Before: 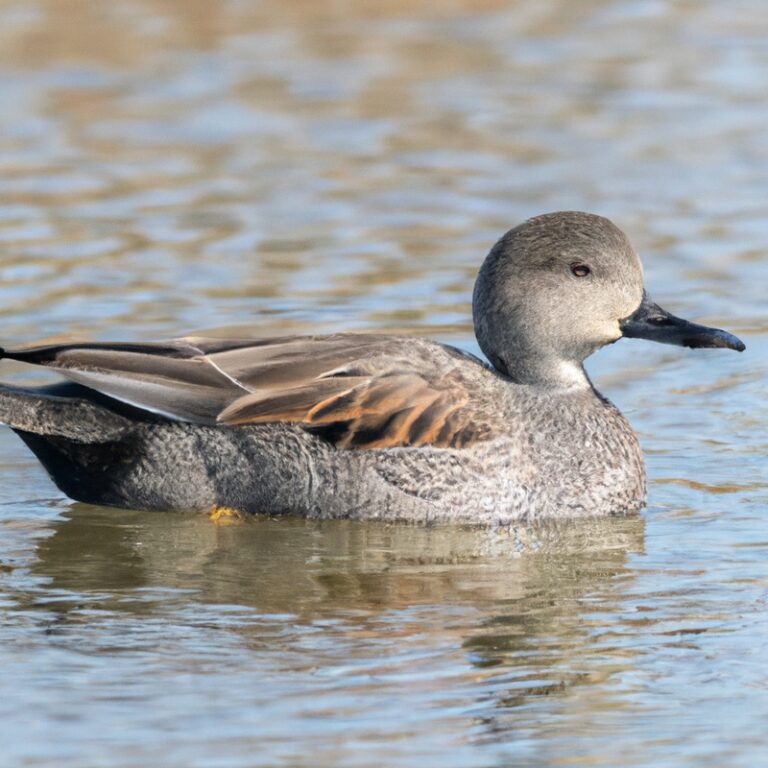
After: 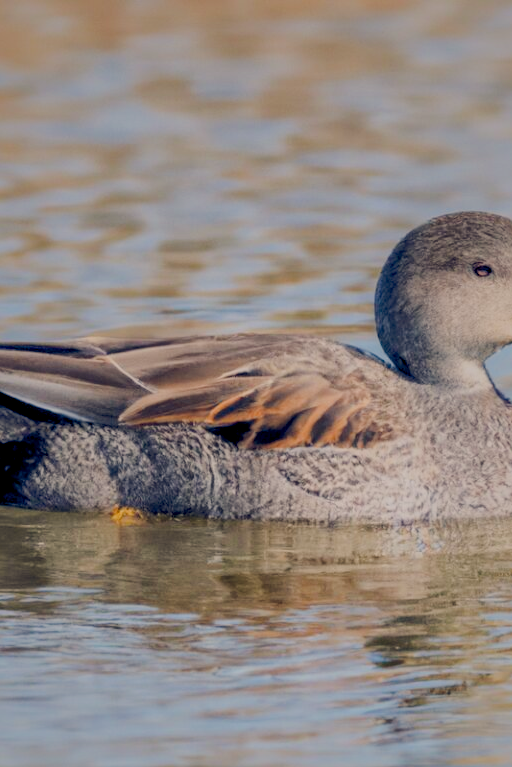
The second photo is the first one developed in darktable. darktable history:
filmic rgb: black relative exposure -6.12 EV, white relative exposure 6.95 EV, threshold 5.99 EV, hardness 2.26, enable highlight reconstruction true
crop and rotate: left 12.777%, right 20.546%
color balance rgb: highlights gain › chroma 2.993%, highlights gain › hue 60.23°, global offset › luminance -0.28%, global offset › chroma 0.306%, global offset › hue 261.95°, perceptual saturation grading › global saturation 15.201%, perceptual saturation grading › highlights -19.643%, perceptual saturation grading › shadows 20.055%, global vibrance 34.151%
local contrast: on, module defaults
shadows and highlights: shadows 61.31, highlights -59.87
